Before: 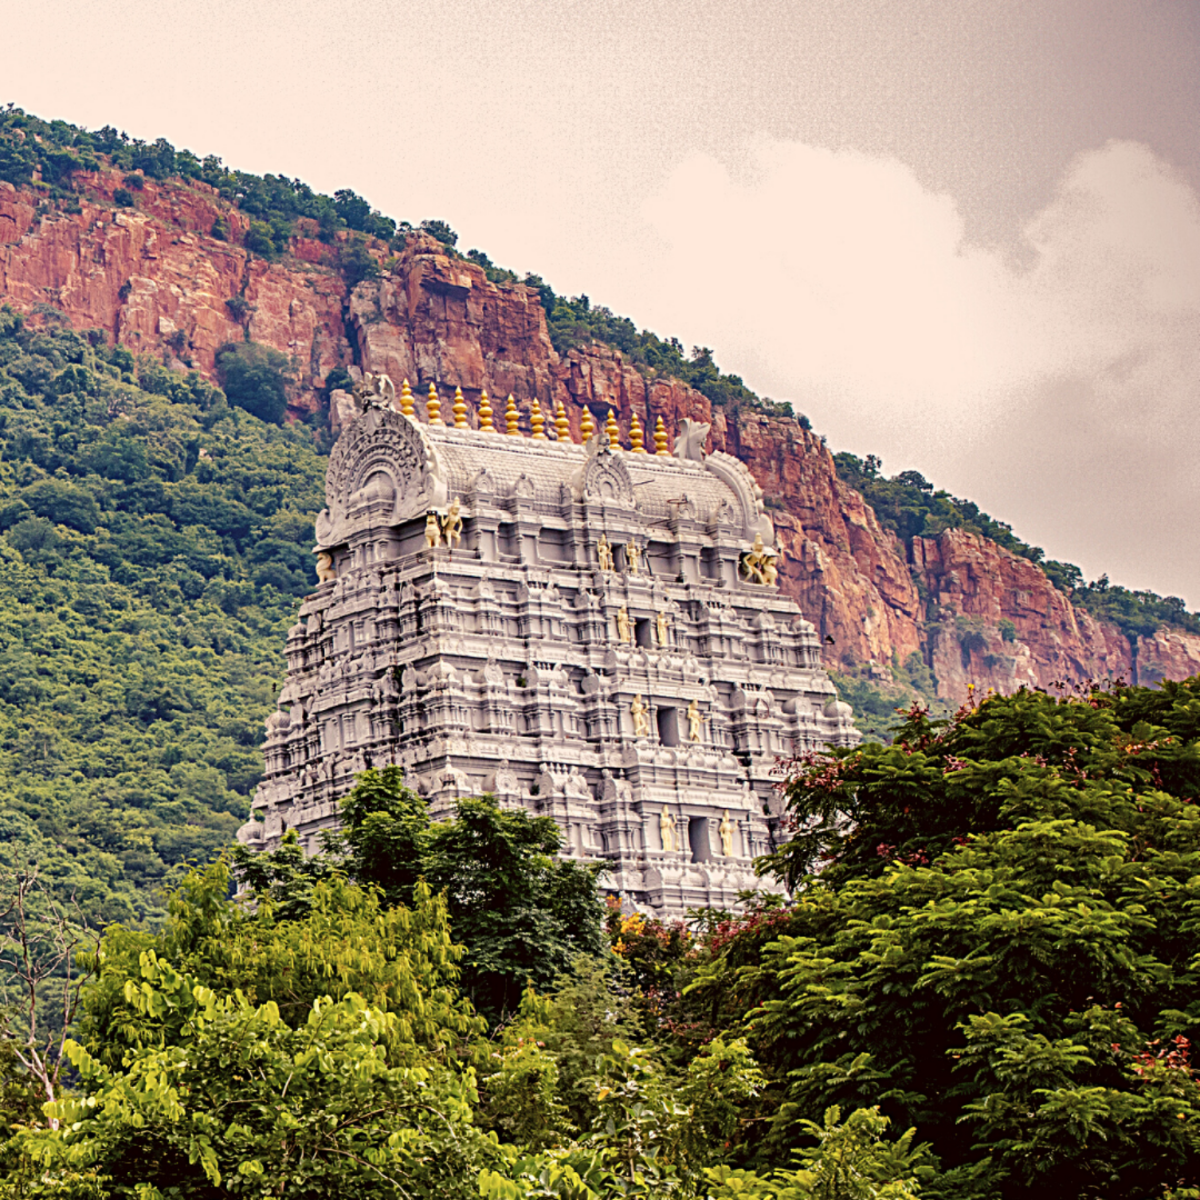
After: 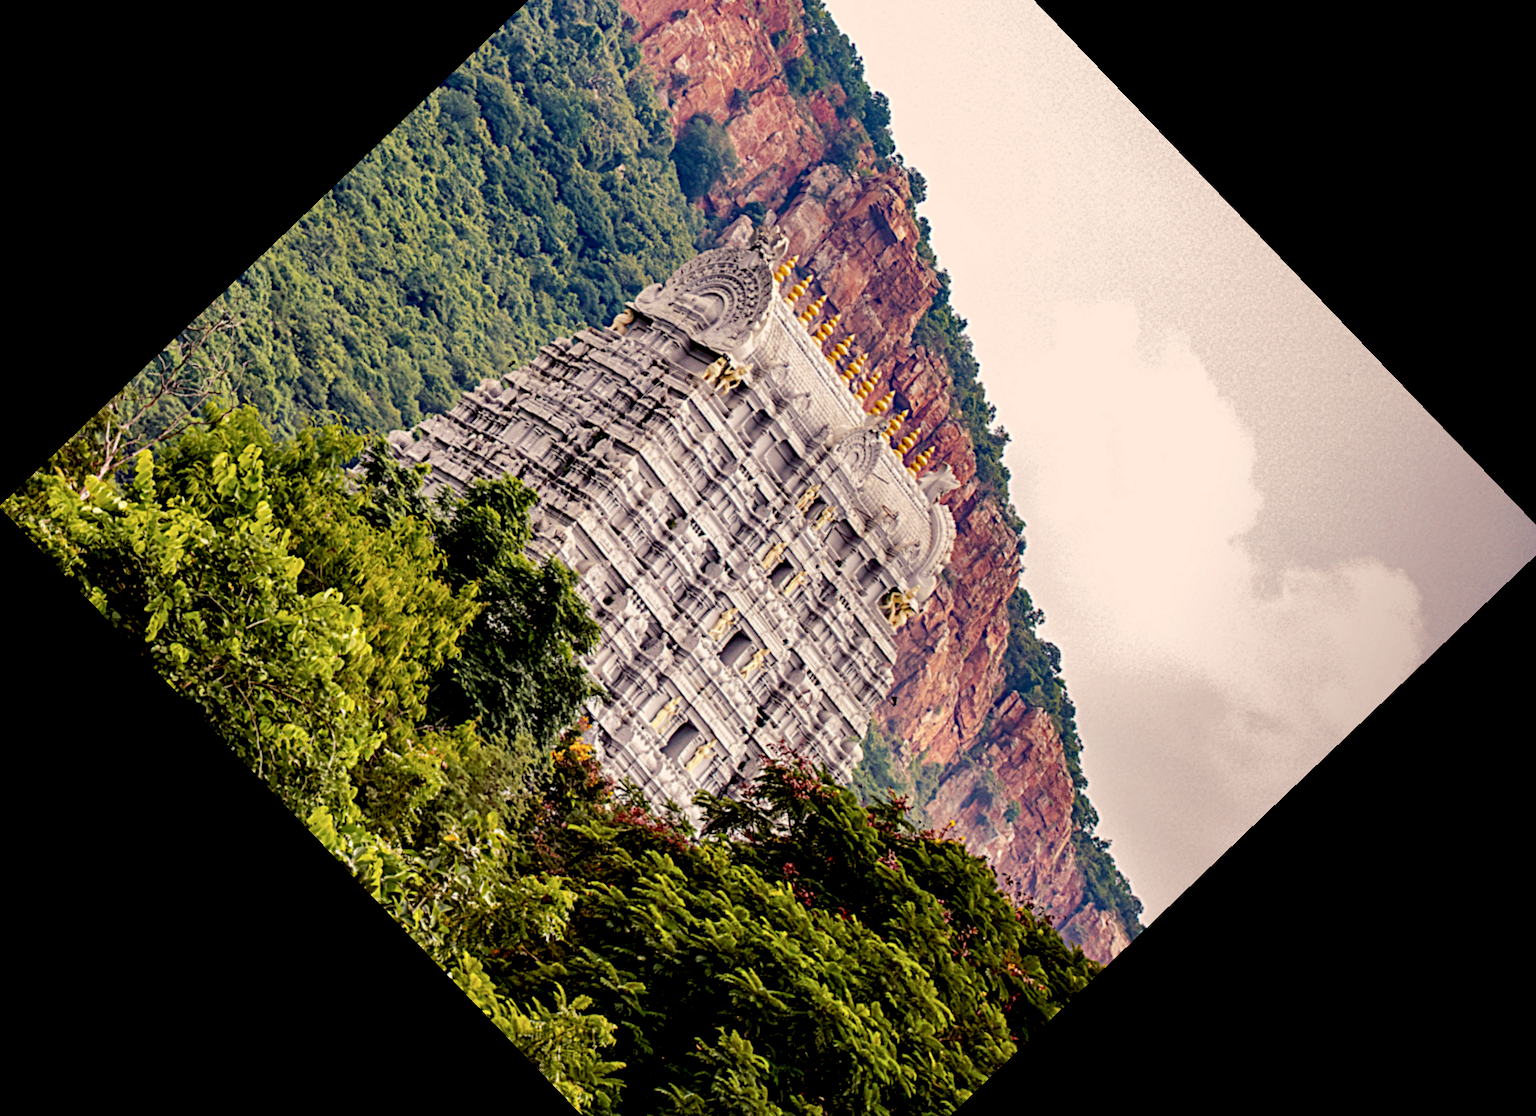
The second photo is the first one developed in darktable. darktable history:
exposure: black level correction 0.01, exposure 0.011 EV, compensate highlight preservation false
crop and rotate: angle -46.26°, top 16.234%, right 0.912%, bottom 11.704%
